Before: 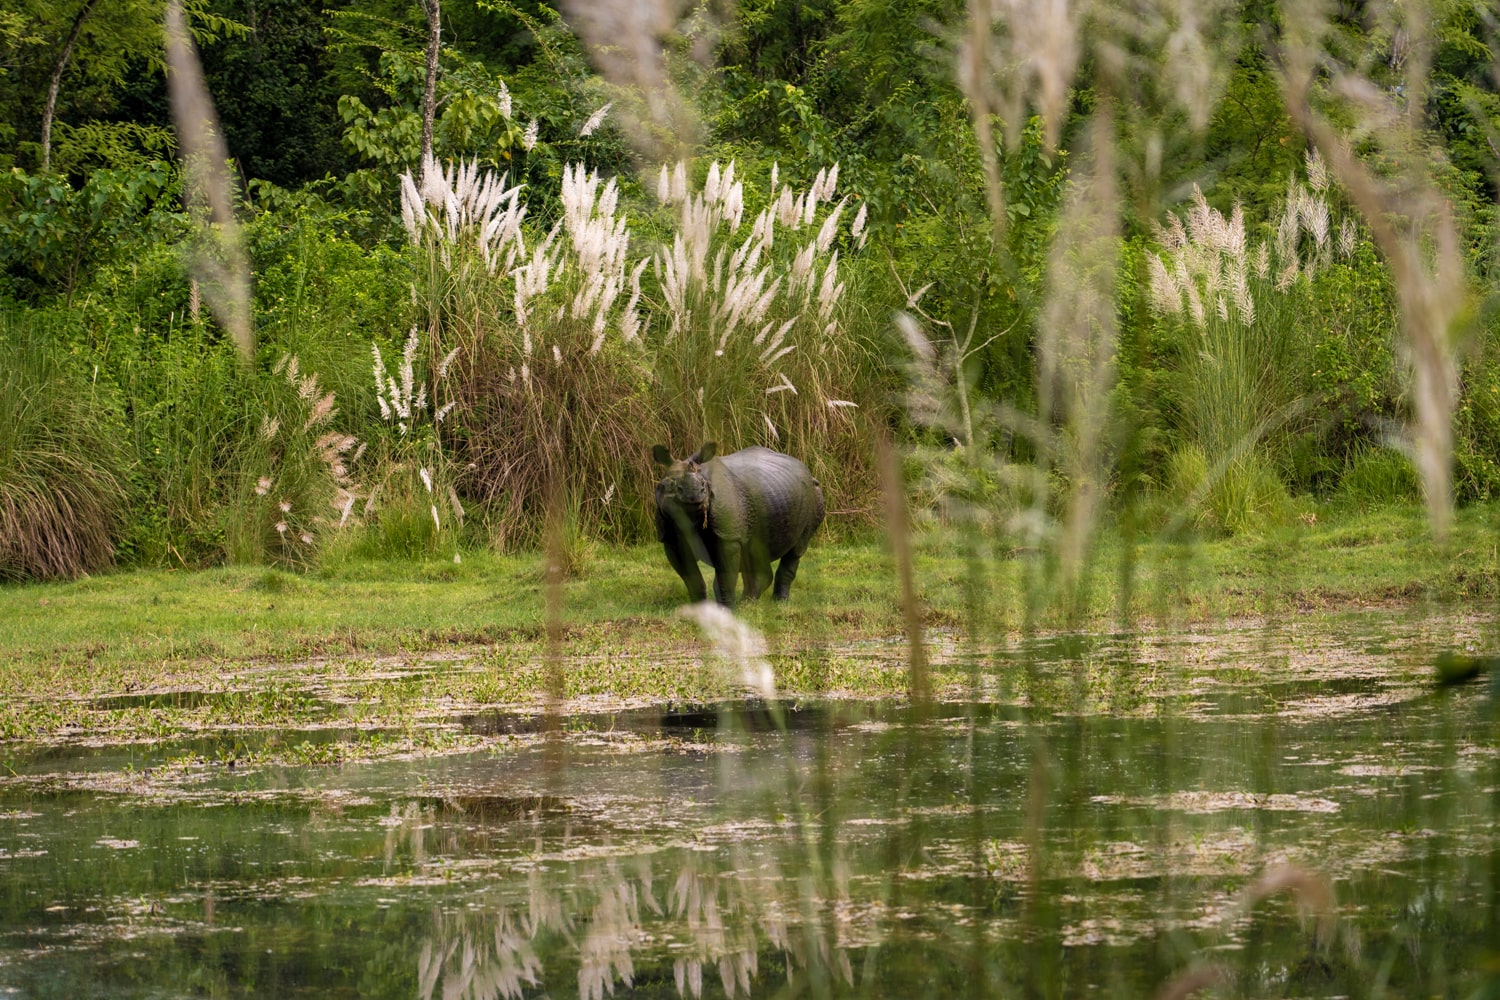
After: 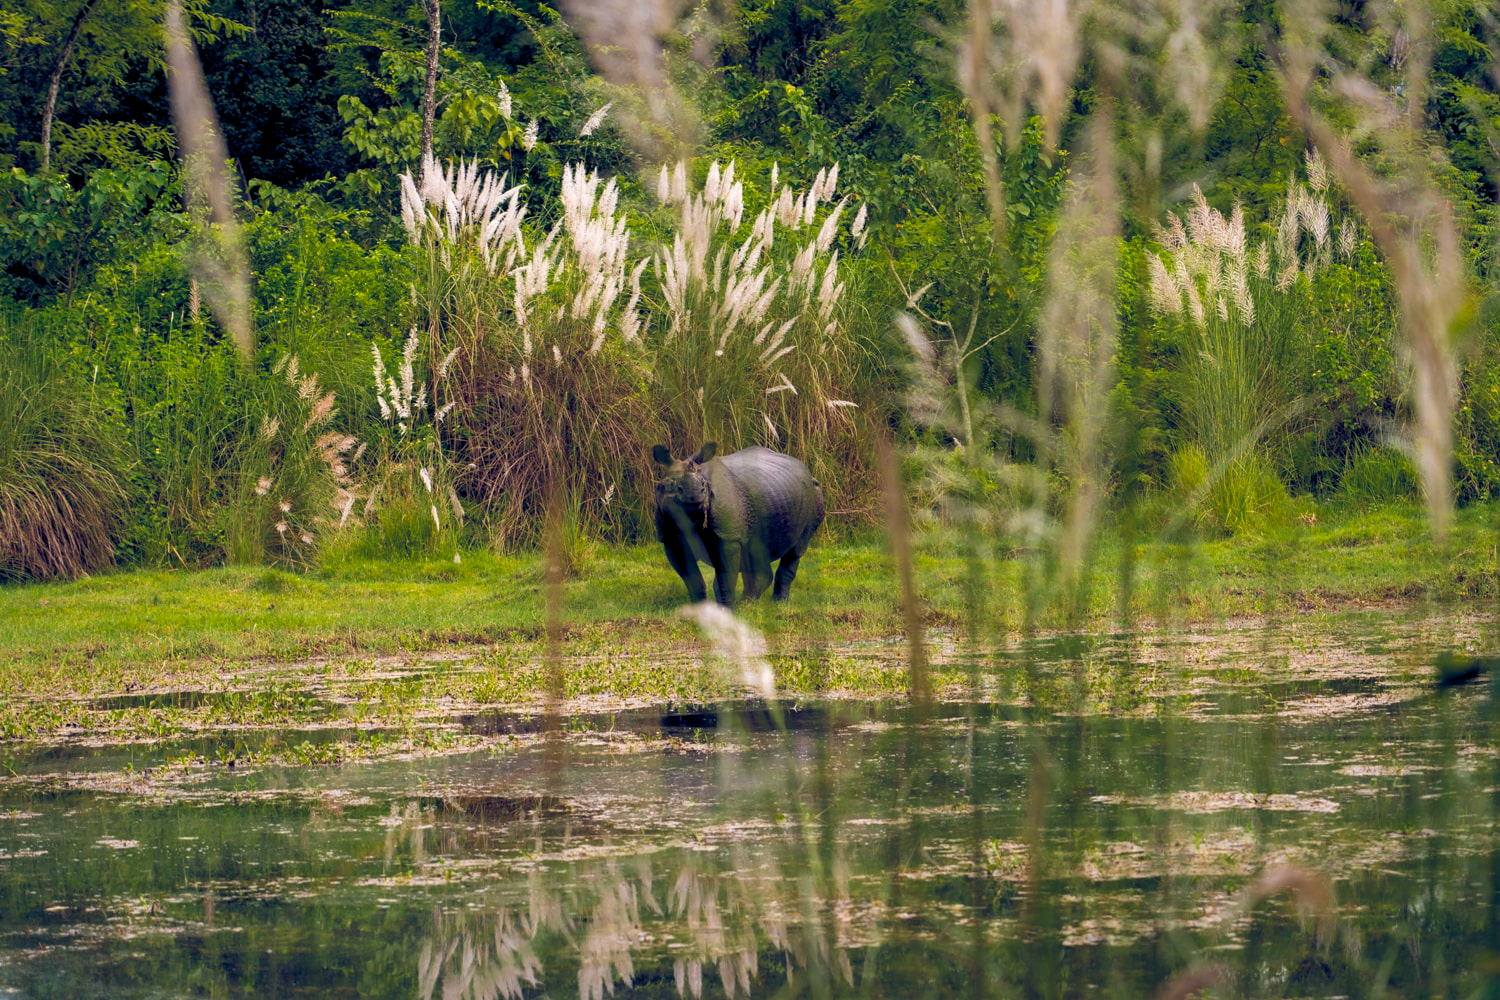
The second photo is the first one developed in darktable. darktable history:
color balance rgb: global offset › luminance -0.278%, global offset › chroma 0.303%, global offset › hue 262.68°, perceptual saturation grading › global saturation 30.726%
